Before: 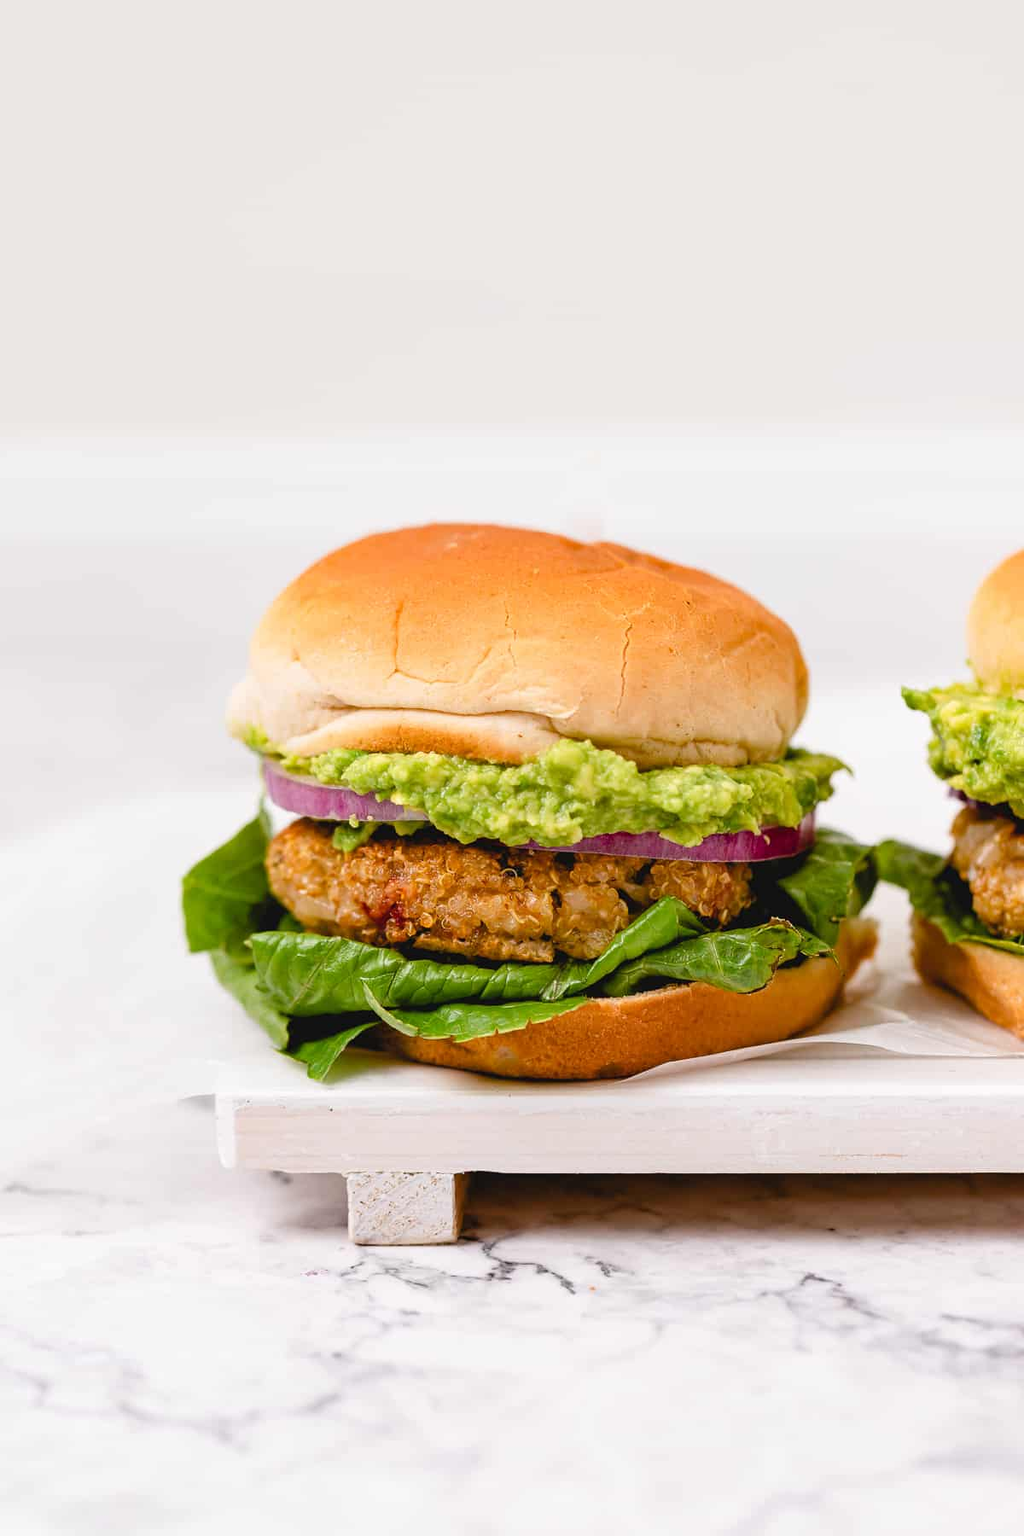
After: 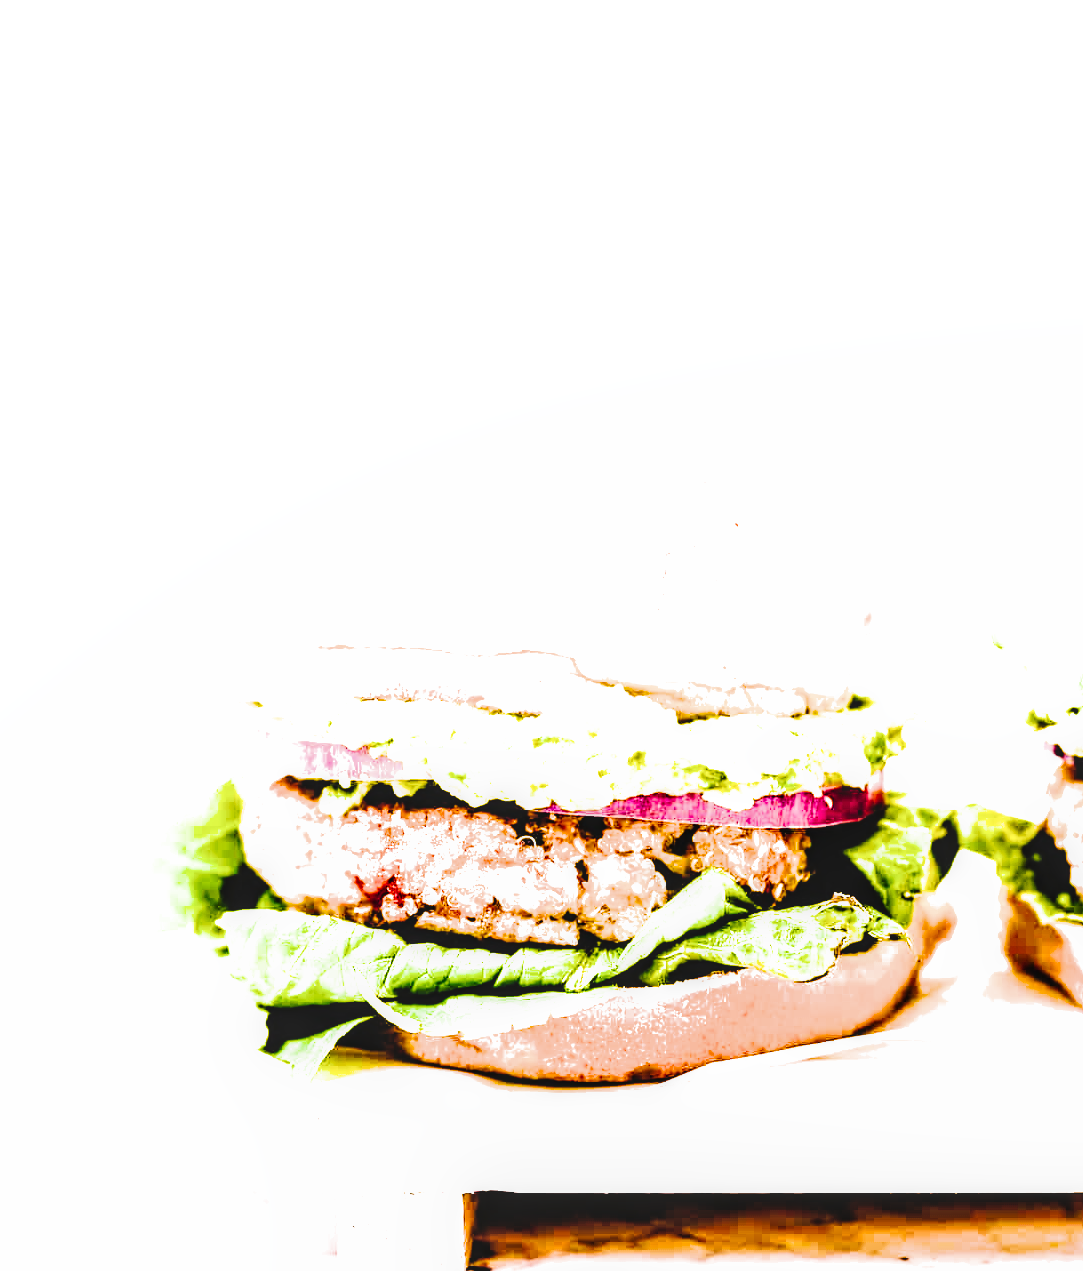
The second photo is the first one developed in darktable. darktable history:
crop: left 5.895%, top 10.144%, right 3.783%, bottom 19.214%
tone curve: curves: ch0 [(0, 0) (0.003, 0.013) (0.011, 0.016) (0.025, 0.021) (0.044, 0.029) (0.069, 0.039) (0.1, 0.056) (0.136, 0.085) (0.177, 0.14) (0.224, 0.201) (0.277, 0.28) (0.335, 0.372) (0.399, 0.475) (0.468, 0.567) (0.543, 0.643) (0.623, 0.722) (0.709, 0.801) (0.801, 0.859) (0.898, 0.927) (1, 1)], preserve colors none
exposure: black level correction 0, exposure 0.691 EV, compensate highlight preservation false
tone equalizer: -8 EV -0.428 EV, -7 EV -0.425 EV, -6 EV -0.312 EV, -5 EV -0.237 EV, -3 EV 0.237 EV, -2 EV 0.306 EV, -1 EV 0.374 EV, +0 EV 0.43 EV, edges refinement/feathering 500, mask exposure compensation -1.57 EV, preserve details no
color balance rgb: perceptual saturation grading › global saturation 20%, perceptual saturation grading › highlights -24.808%, perceptual saturation grading › shadows 25.38%, perceptual brilliance grading › global brilliance 29.2%, perceptual brilliance grading › highlights 49.726%, perceptual brilliance grading › mid-tones 49.232%, perceptual brilliance grading › shadows -22.119%, global vibrance 25.026%, contrast 9.833%
local contrast: on, module defaults
filmic rgb: black relative exposure -5.11 EV, white relative exposure 3.96 EV, hardness 2.89, contrast 1.296, color science v6 (2022)
